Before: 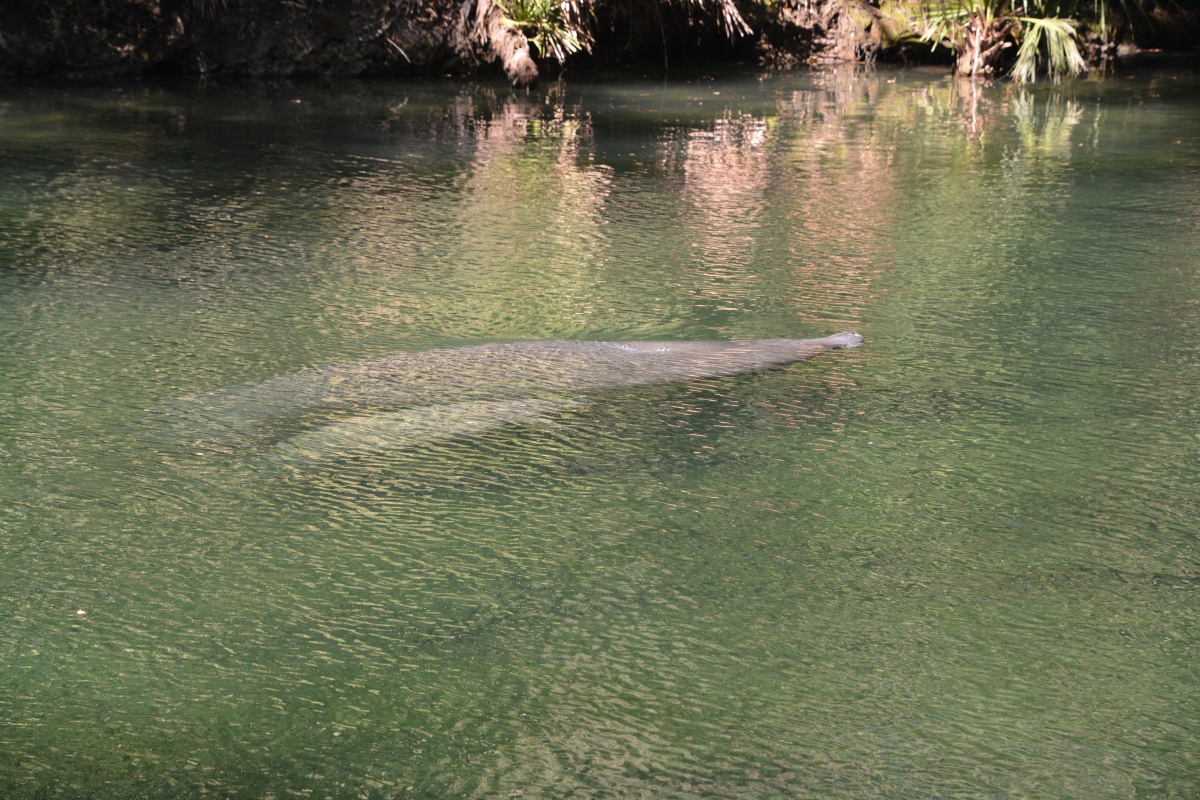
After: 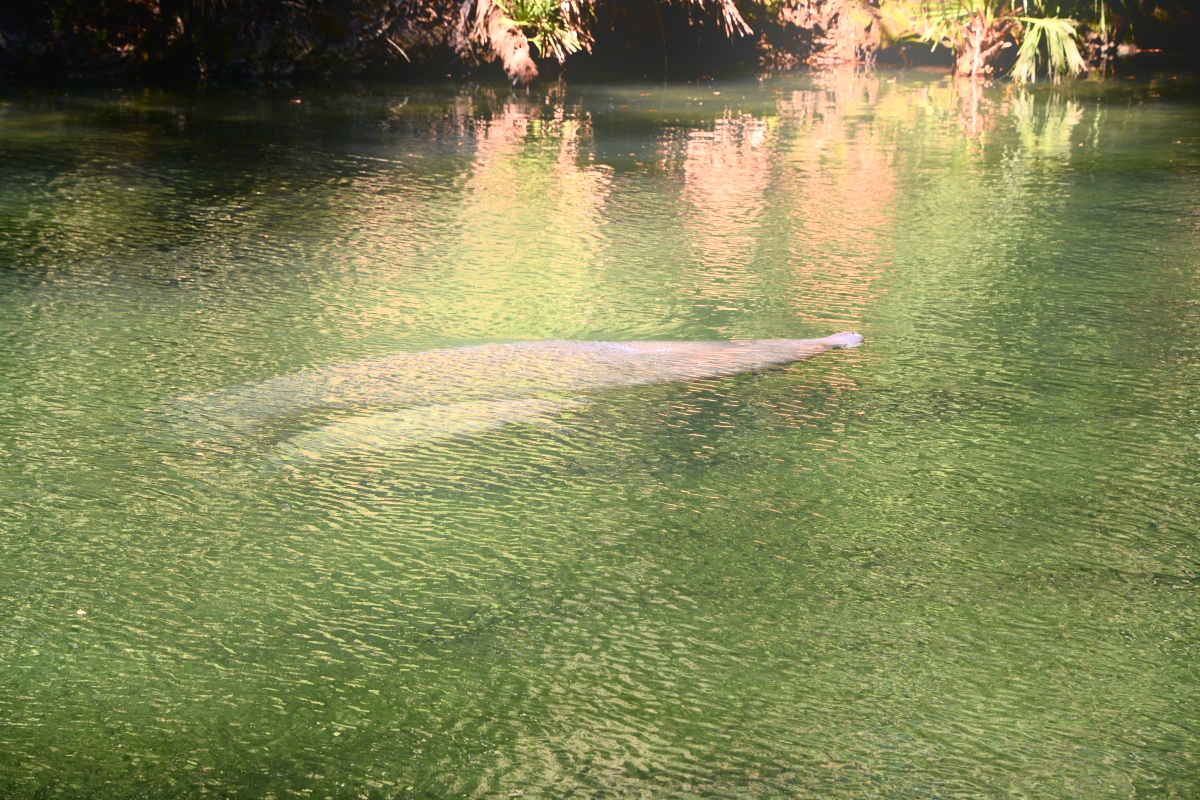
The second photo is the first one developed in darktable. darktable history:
bloom: threshold 82.5%, strength 16.25%
tone curve: curves: ch0 [(0, 0.013) (0.074, 0.044) (0.251, 0.234) (0.472, 0.511) (0.63, 0.752) (0.746, 0.866) (0.899, 0.956) (1, 1)]; ch1 [(0, 0) (0.08, 0.08) (0.347, 0.394) (0.455, 0.441) (0.5, 0.5) (0.517, 0.53) (0.563, 0.611) (0.617, 0.682) (0.756, 0.788) (0.92, 0.92) (1, 1)]; ch2 [(0, 0) (0.096, 0.056) (0.304, 0.204) (0.5, 0.5) (0.539, 0.575) (0.597, 0.644) (0.92, 0.92) (1, 1)], color space Lab, independent channels, preserve colors none
